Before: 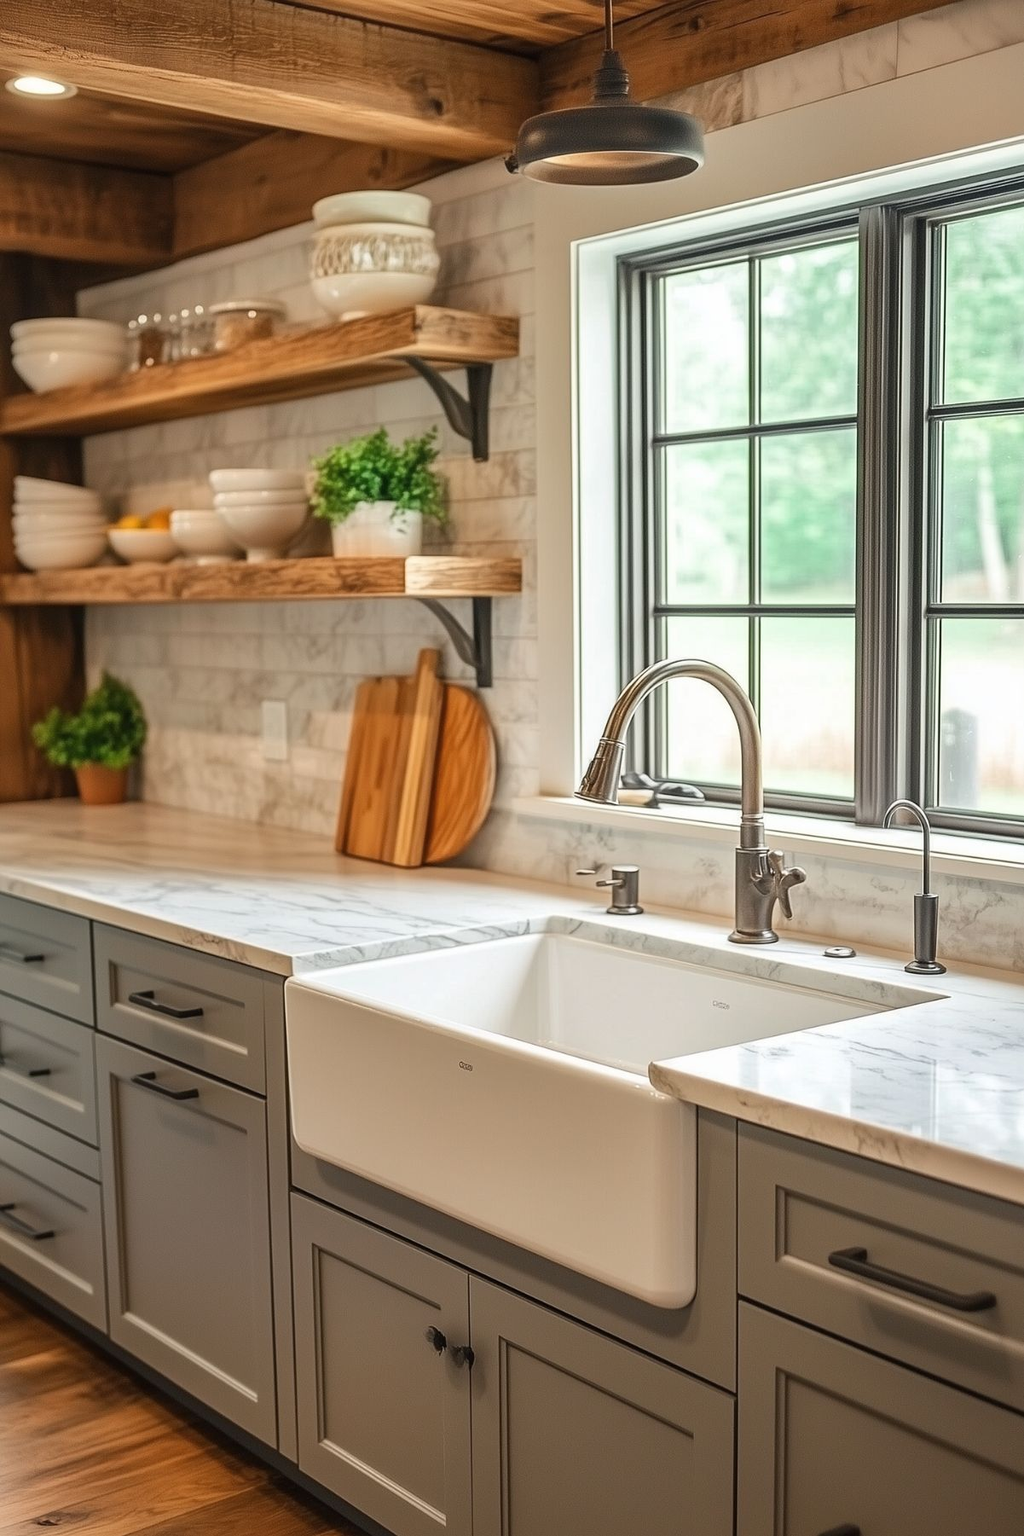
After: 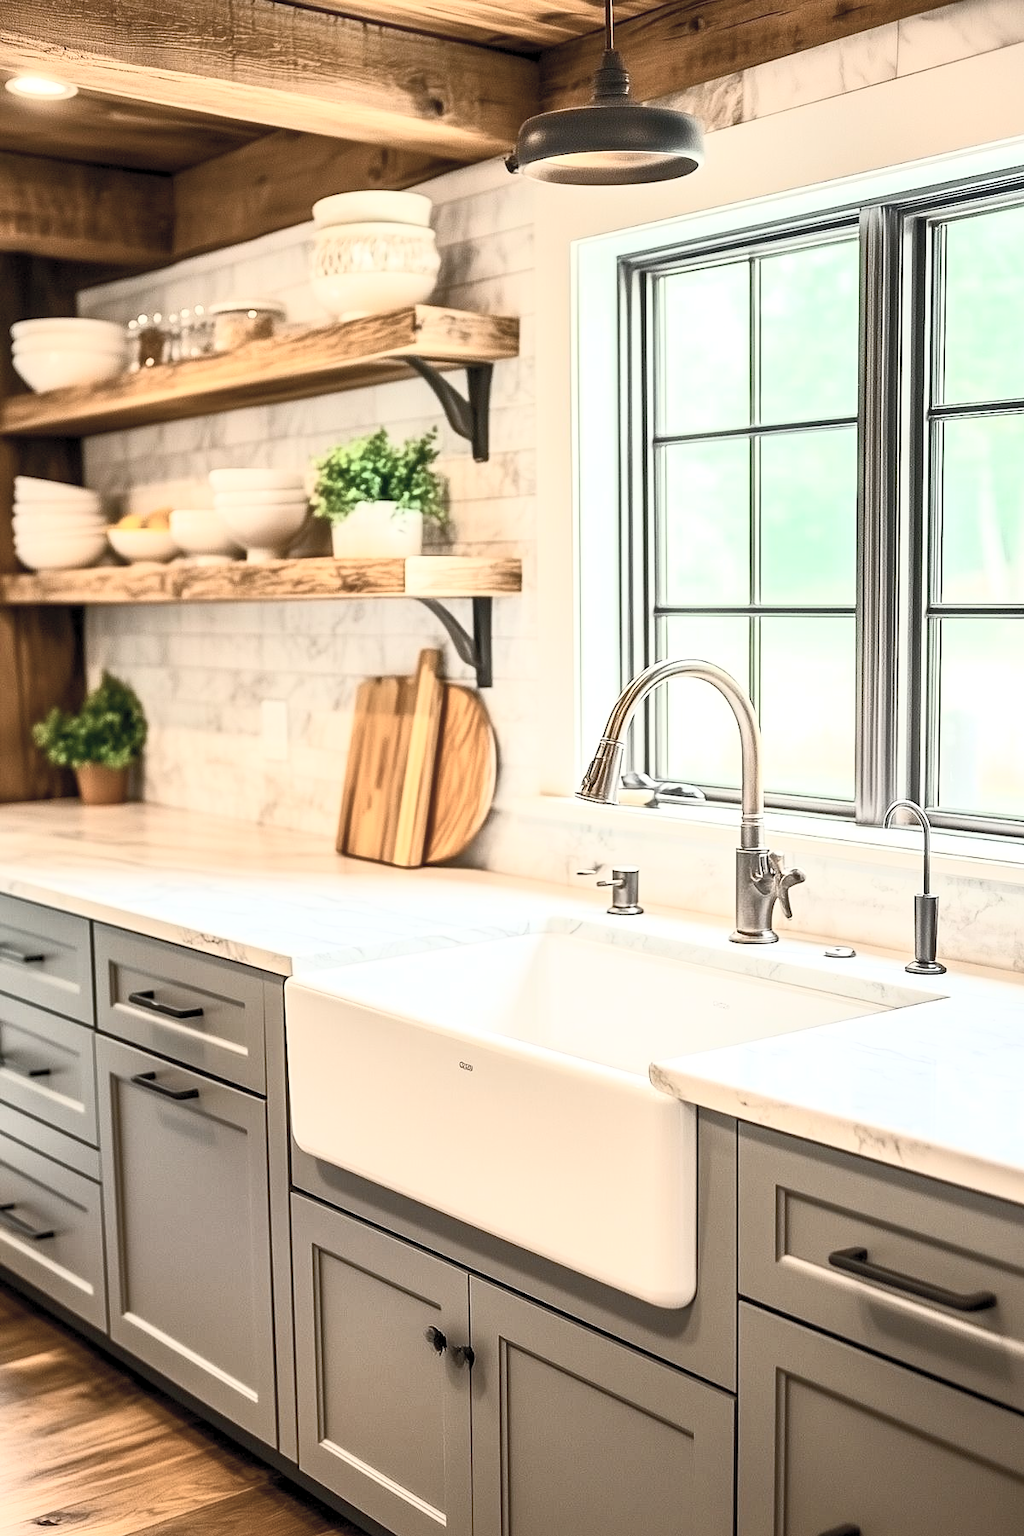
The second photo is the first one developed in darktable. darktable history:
tone equalizer: on, module defaults
exposure: black level correction 0.007, exposure 0.156 EV, compensate exposure bias true, compensate highlight preservation false
contrast brightness saturation: contrast 0.556, brightness 0.576, saturation -0.341
color balance rgb: linear chroma grading › shadows -7.634%, linear chroma grading › global chroma 9.929%, perceptual saturation grading › global saturation 3.769%, global vibrance 19.522%
